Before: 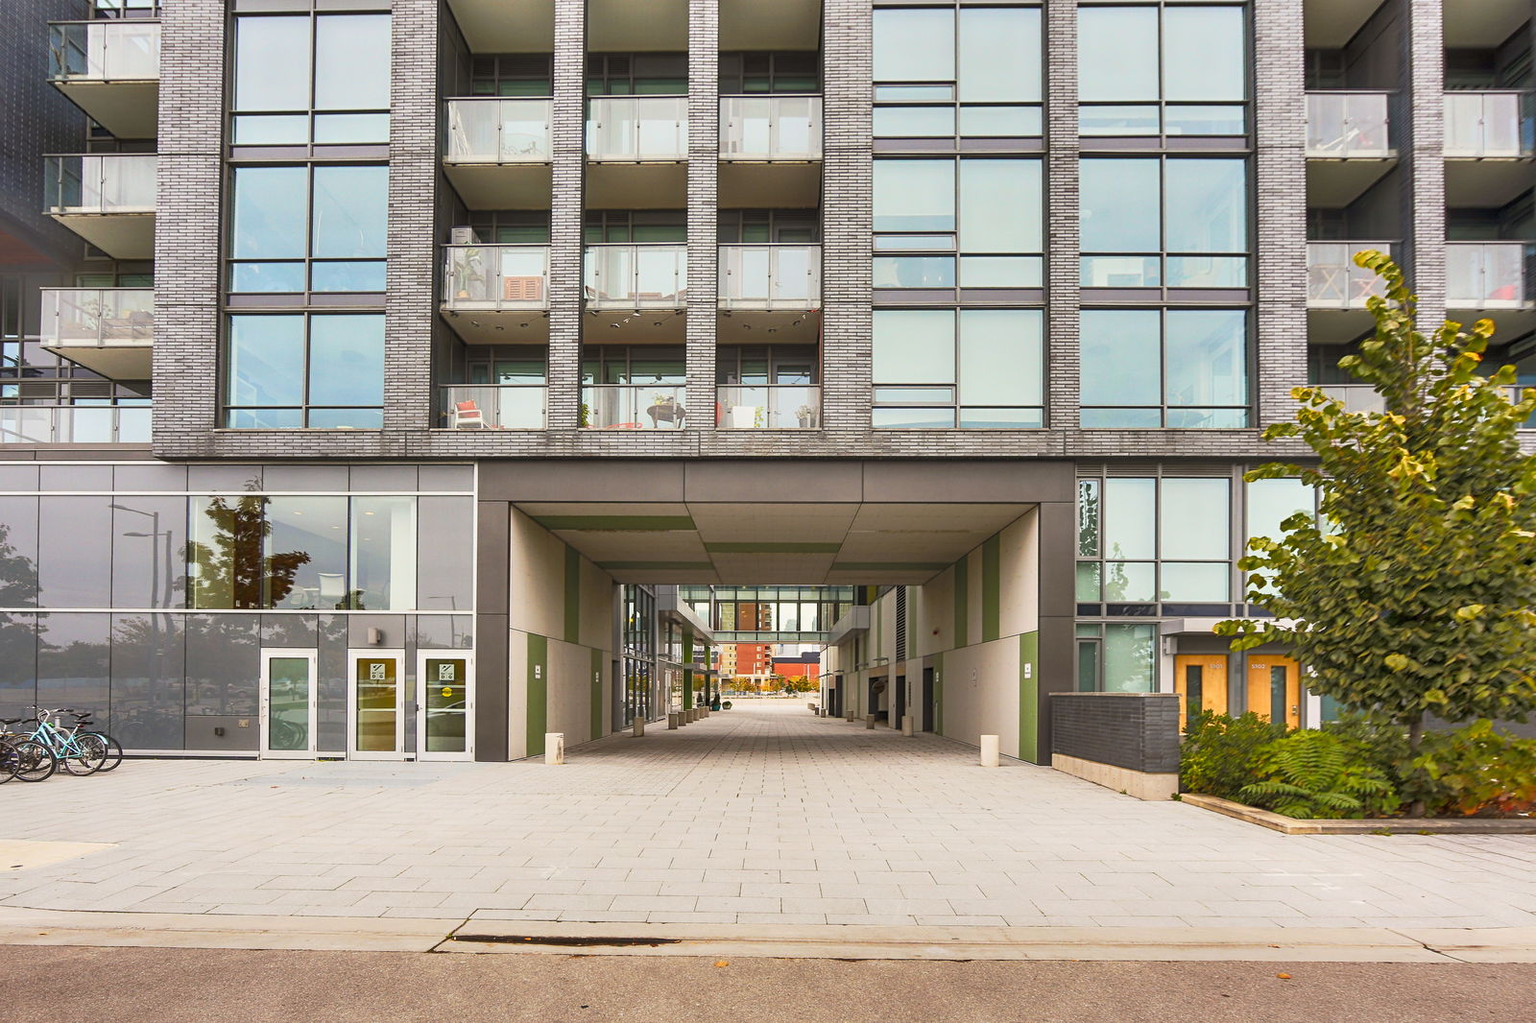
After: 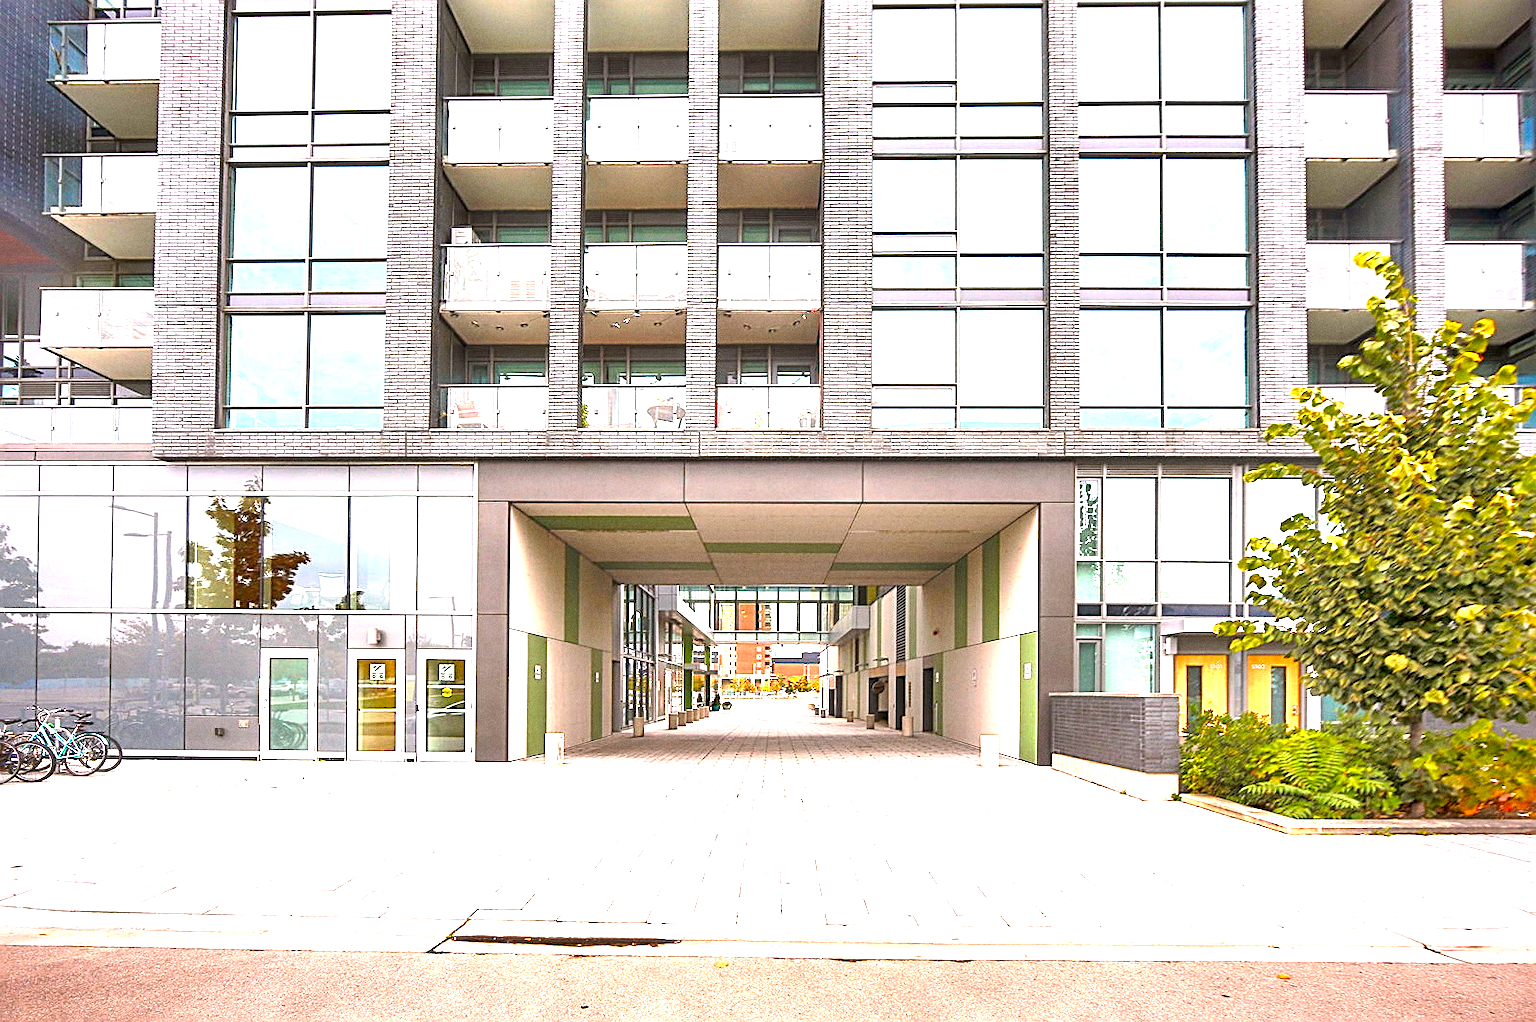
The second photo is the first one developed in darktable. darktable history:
crop: bottom 0.071%
grain: coarseness 0.09 ISO
white balance: red 0.974, blue 1.044
vignetting: fall-off start 88.53%, fall-off radius 44.2%, saturation 0.376, width/height ratio 1.161
sharpen: on, module defaults
exposure: exposure 1.5 EV, compensate highlight preservation false
color correction: highlights a* 3.12, highlights b* -1.55, shadows a* -0.101, shadows b* 2.52, saturation 0.98
